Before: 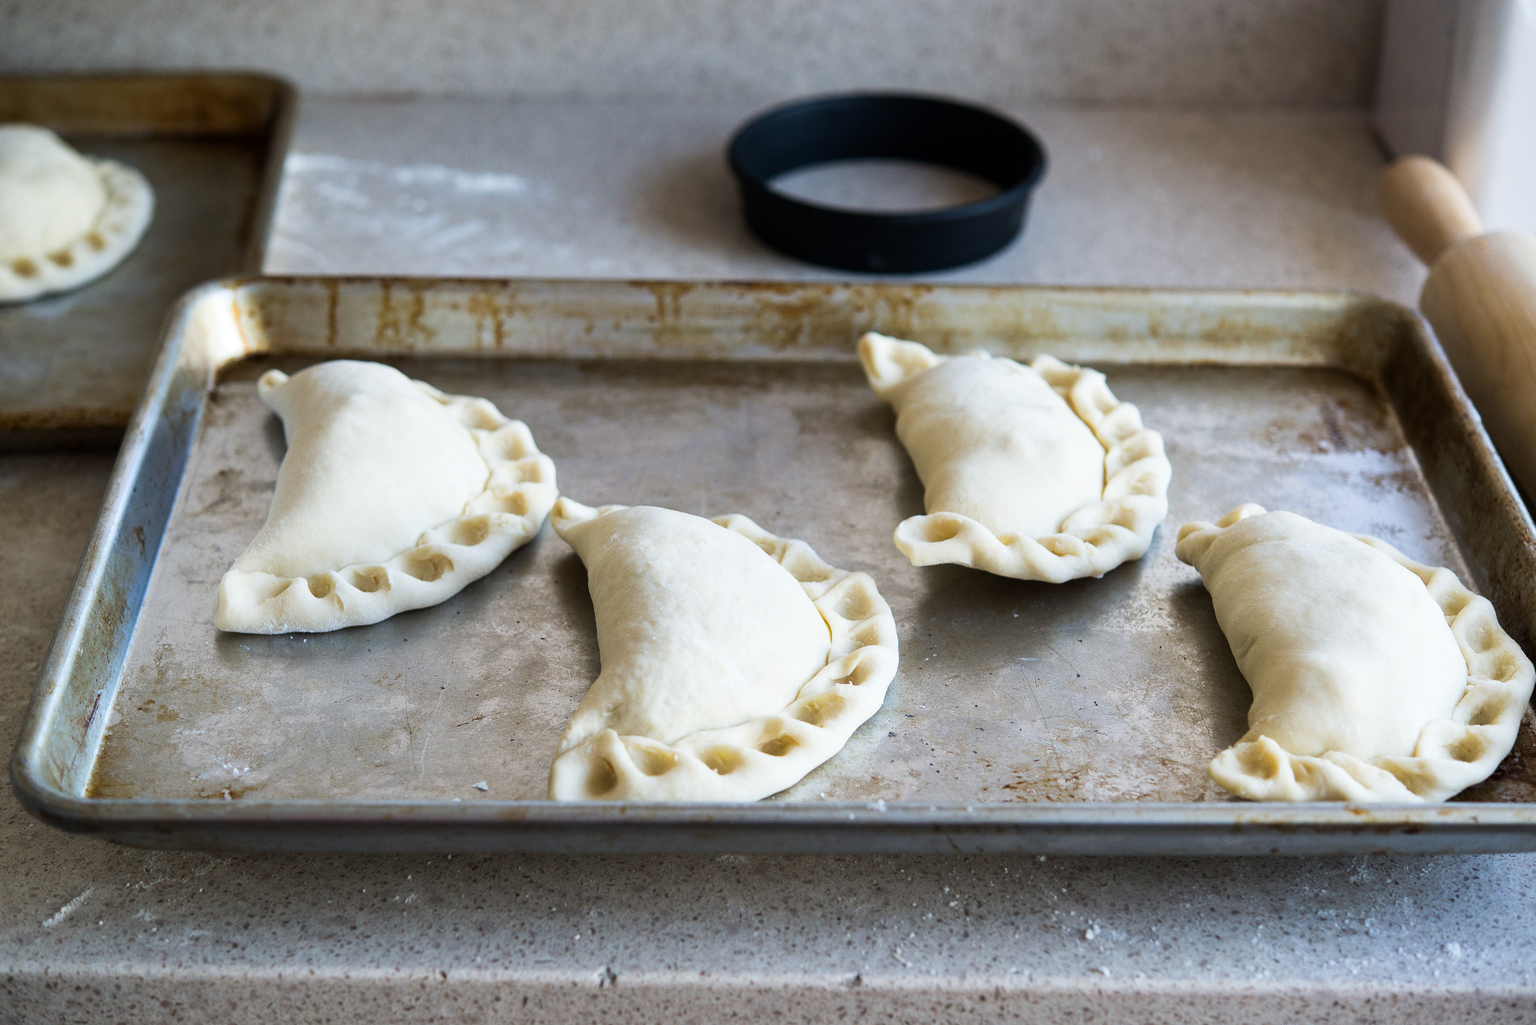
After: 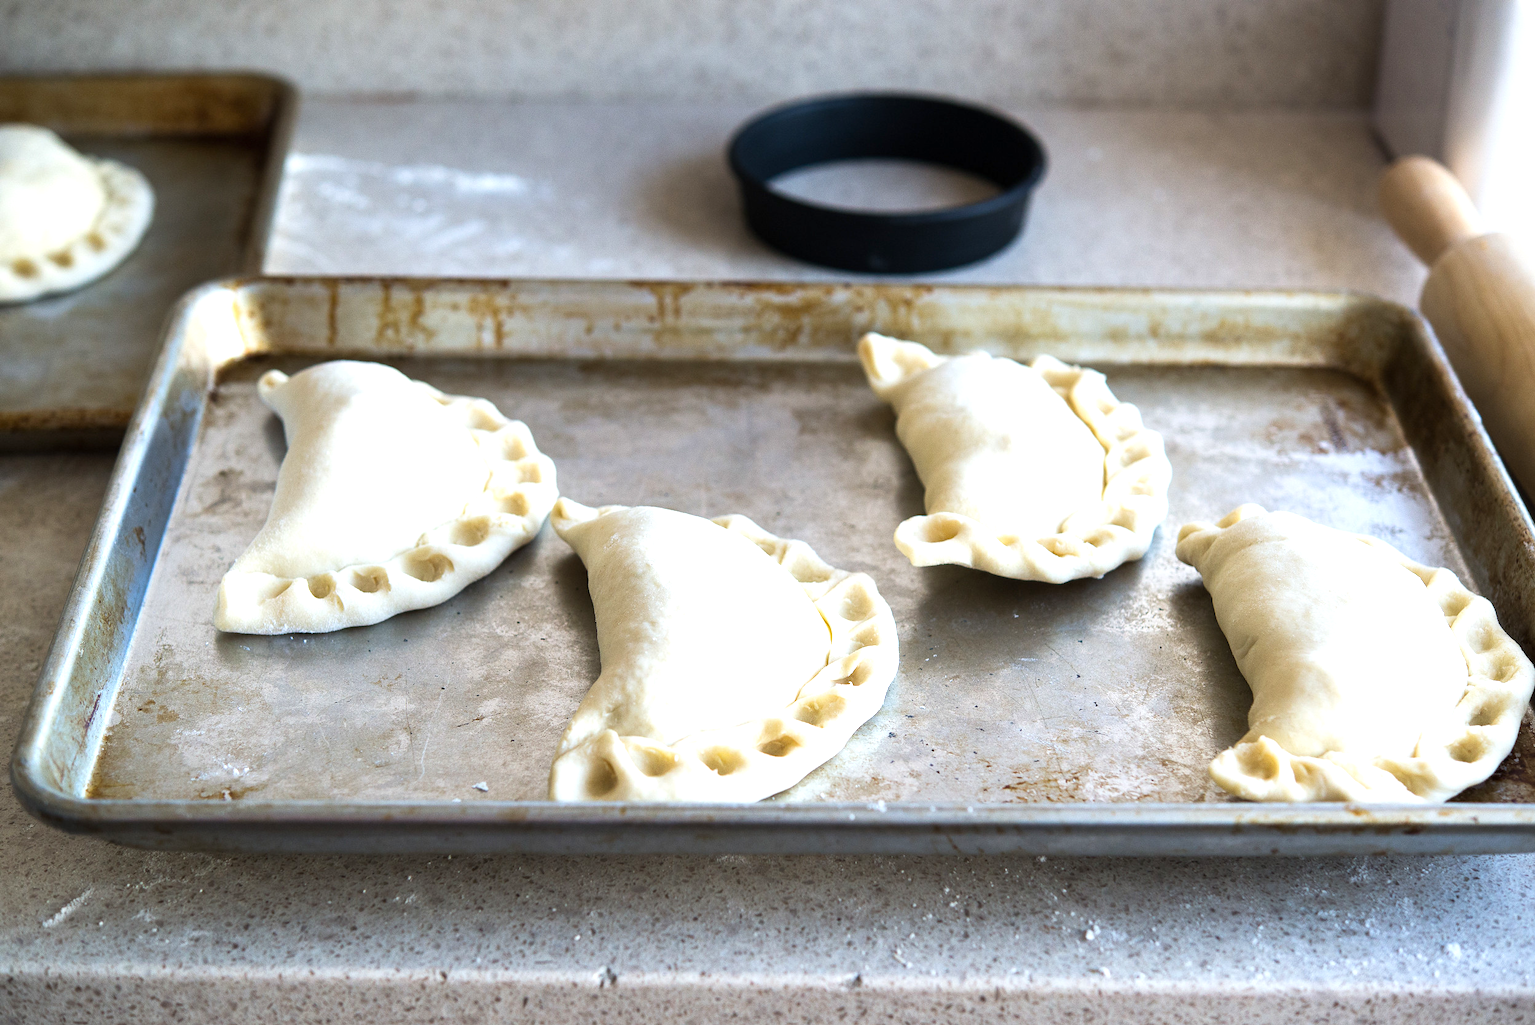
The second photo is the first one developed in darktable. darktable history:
exposure: black level correction 0, exposure 0.6 EV, compensate highlight preservation false
